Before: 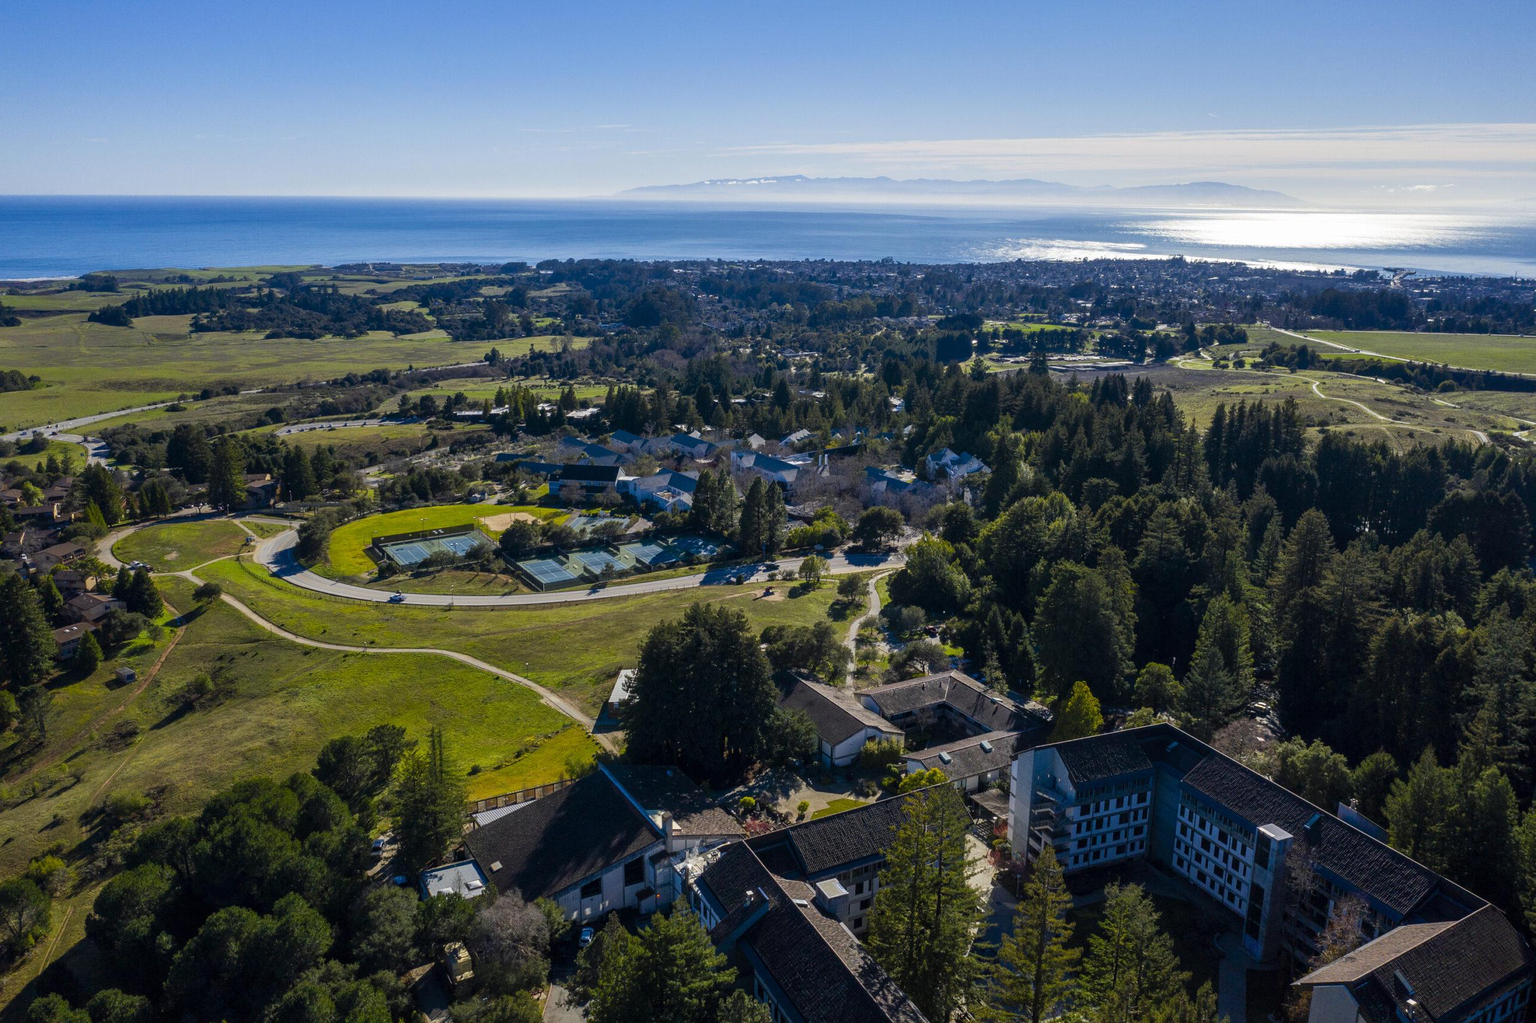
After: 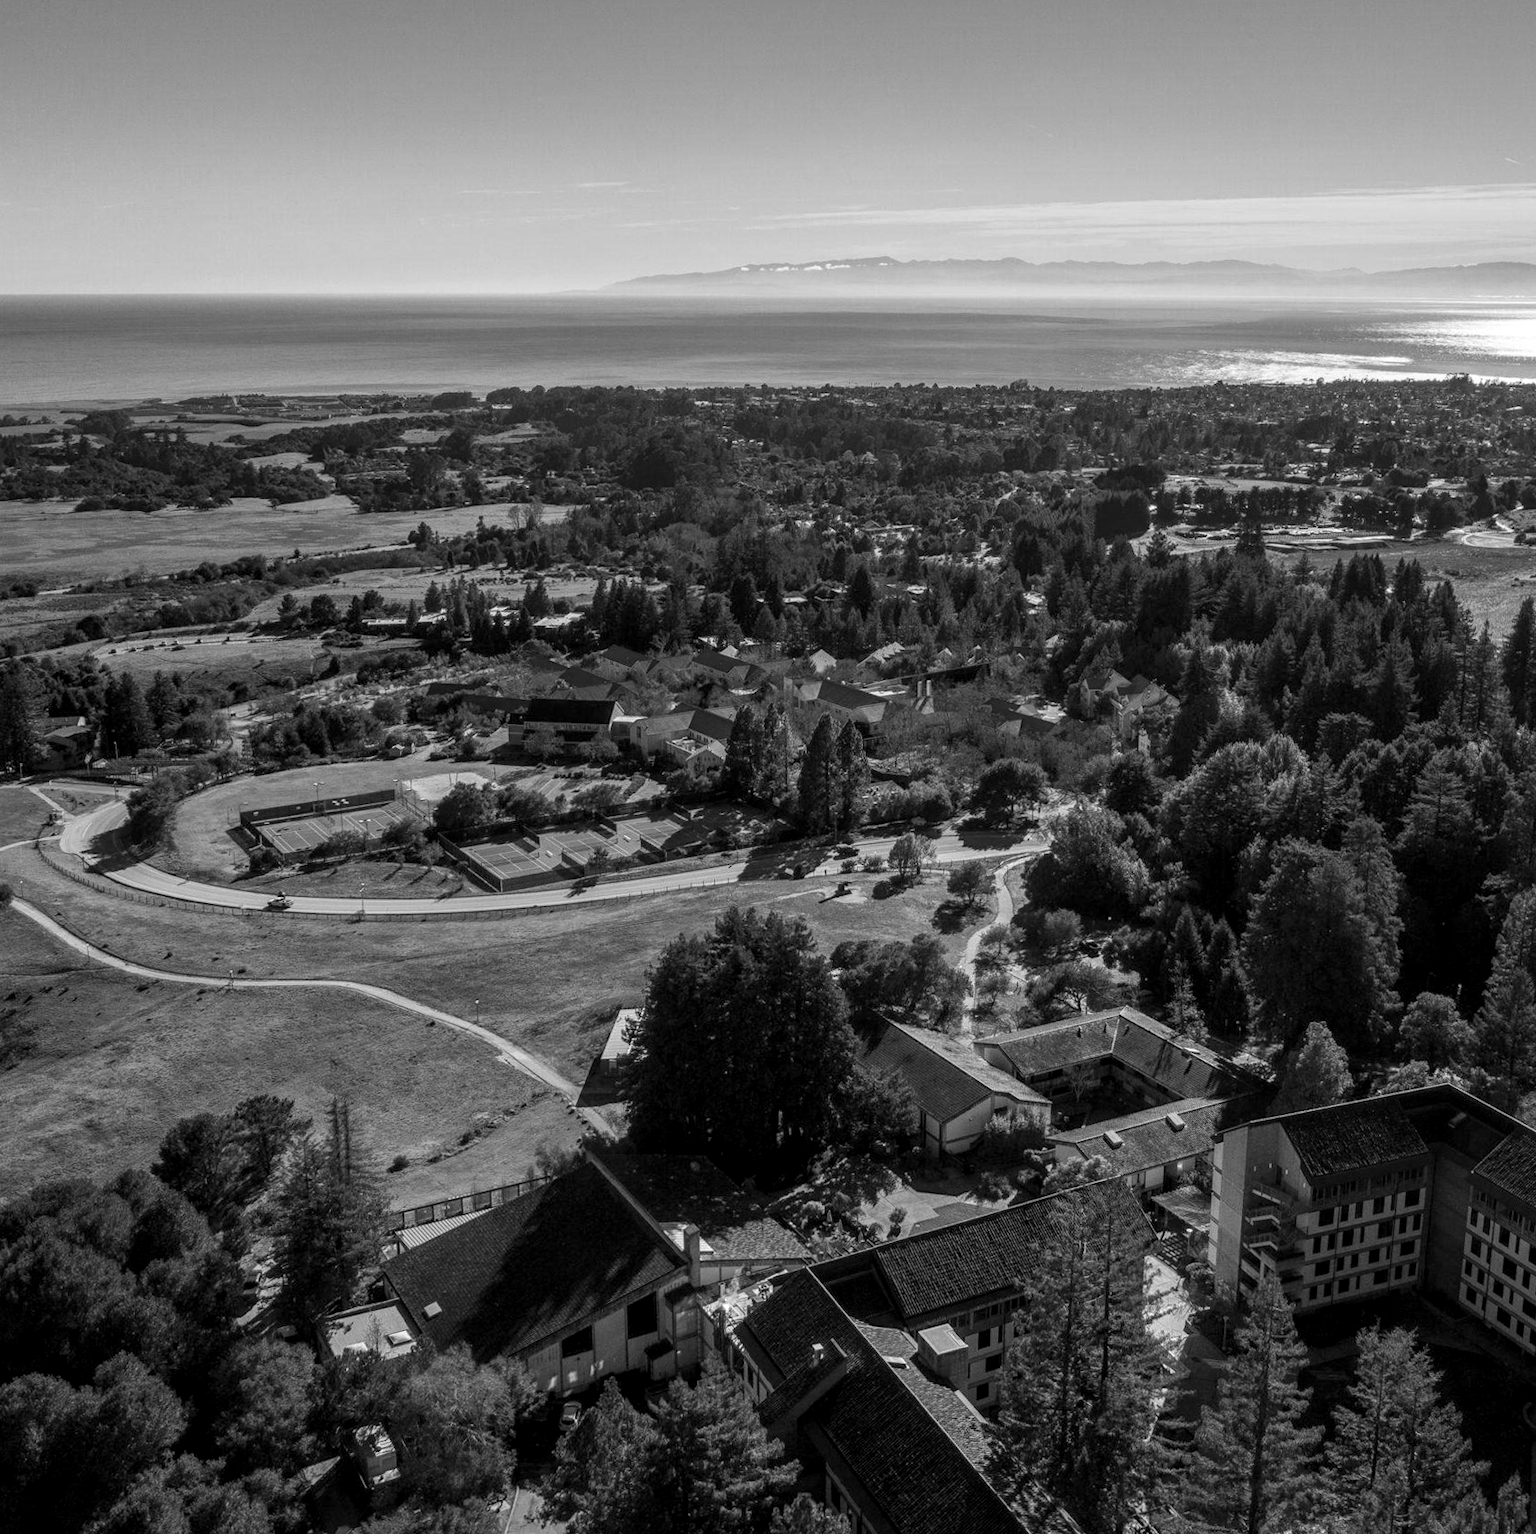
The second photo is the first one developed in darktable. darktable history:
rotate and perspective: rotation -0.45°, automatic cropping original format, crop left 0.008, crop right 0.992, crop top 0.012, crop bottom 0.988
local contrast: detail 130%
monochrome: a -6.99, b 35.61, size 1.4
crop and rotate: left 13.537%, right 19.796%
